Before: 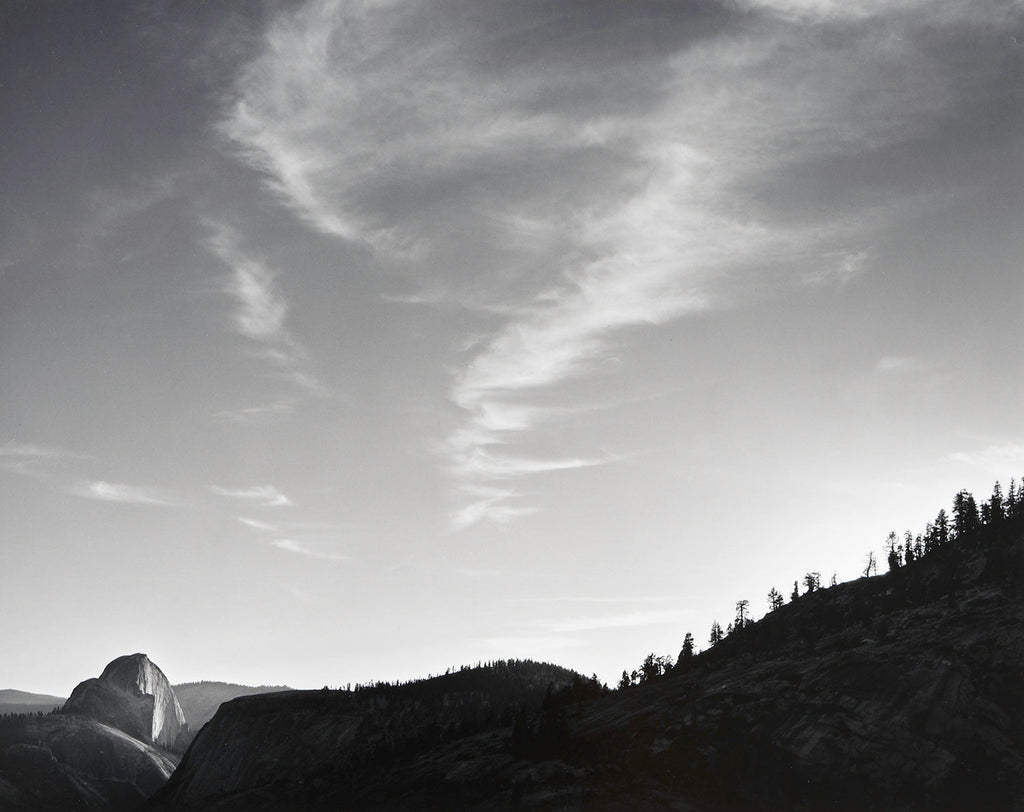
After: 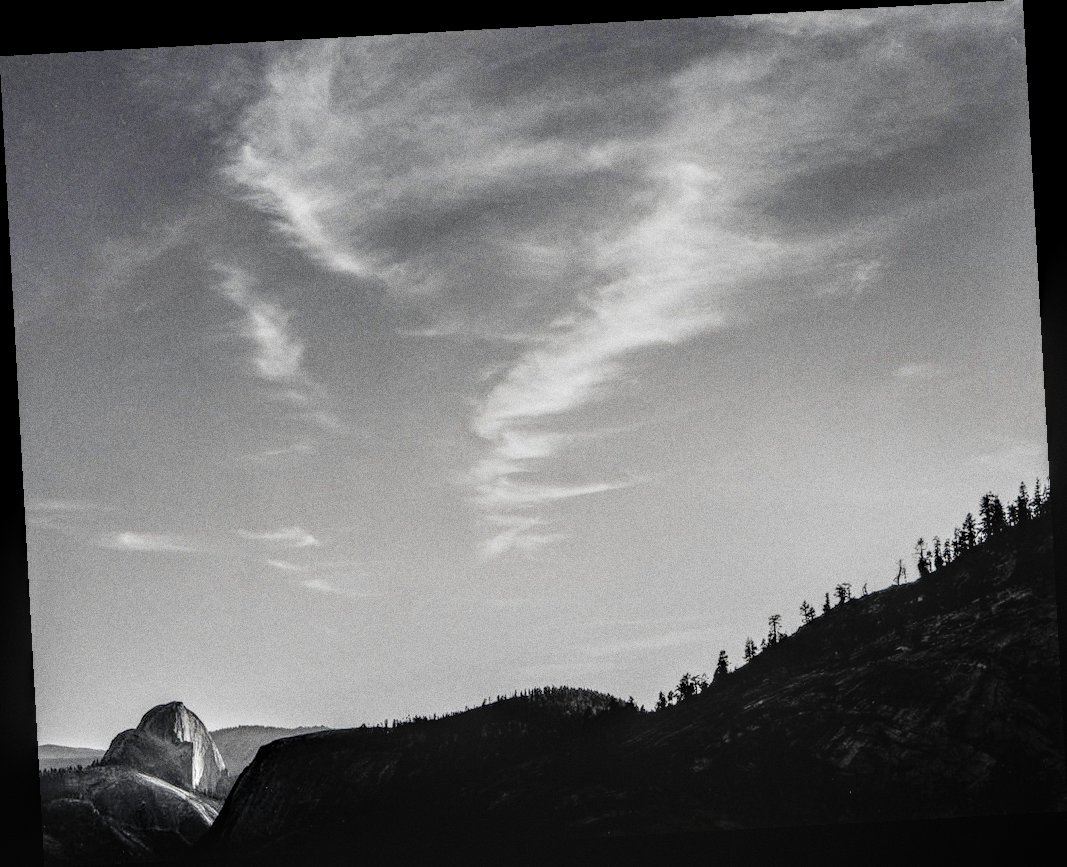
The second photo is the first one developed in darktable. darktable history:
rotate and perspective: rotation -3.18°, automatic cropping off
local contrast: highlights 0%, shadows 0%, detail 182%
grain: coarseness 8.68 ISO, strength 31.94%
filmic rgb: black relative exposure -7.6 EV, white relative exposure 4.64 EV, threshold 3 EV, target black luminance 0%, hardness 3.55, latitude 50.51%, contrast 1.033, highlights saturation mix 10%, shadows ↔ highlights balance -0.198%, color science v4 (2020), enable highlight reconstruction true
